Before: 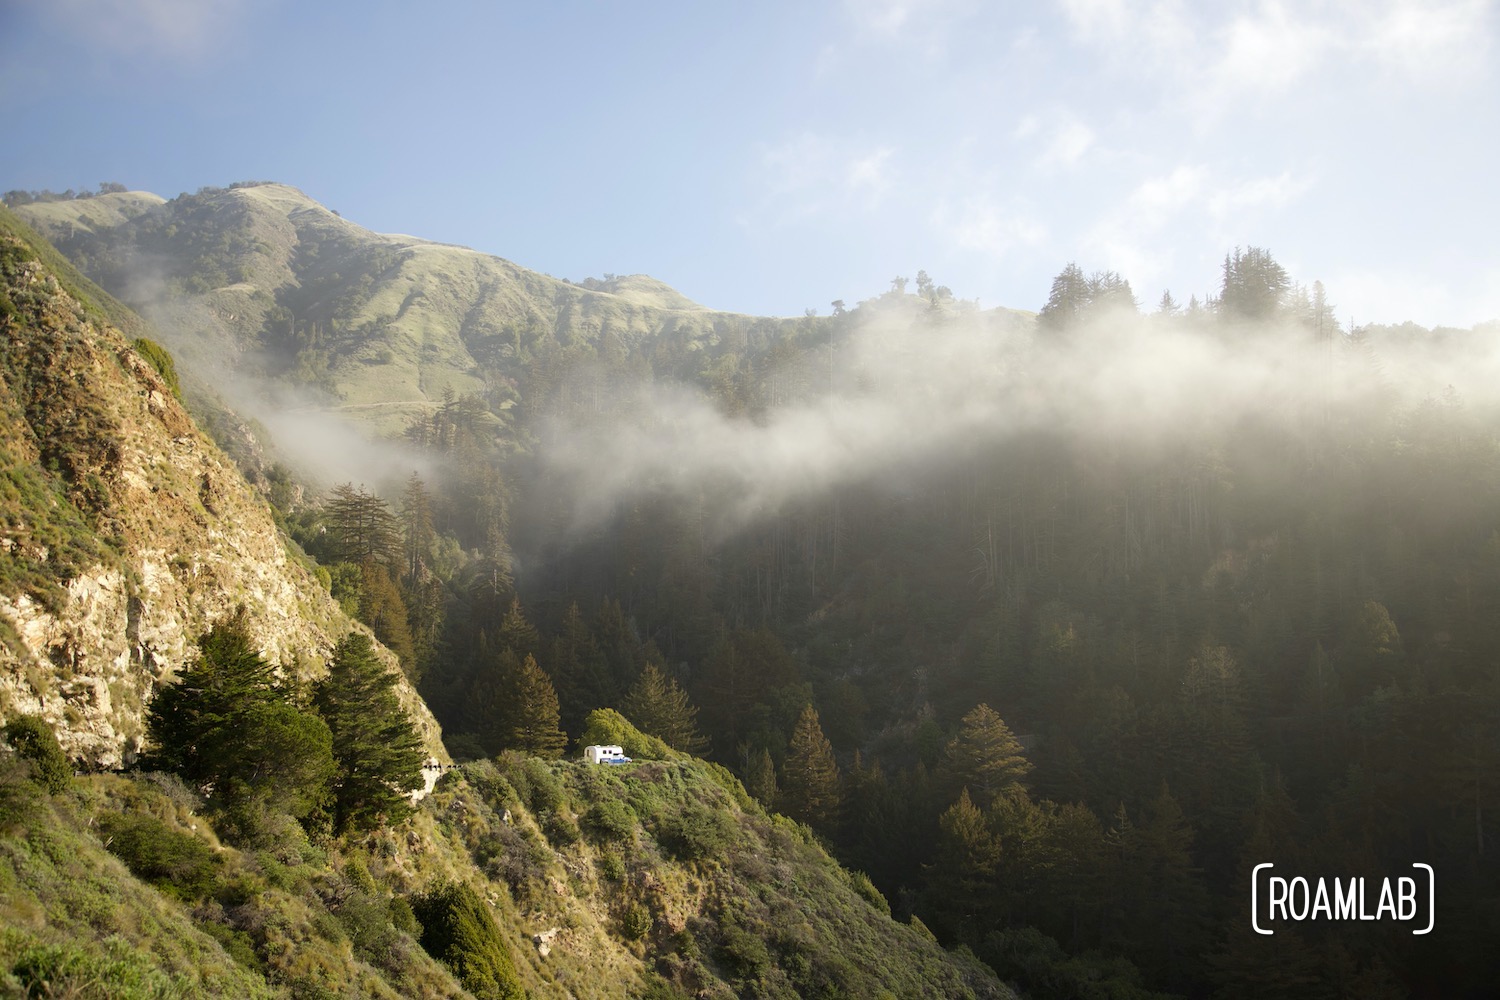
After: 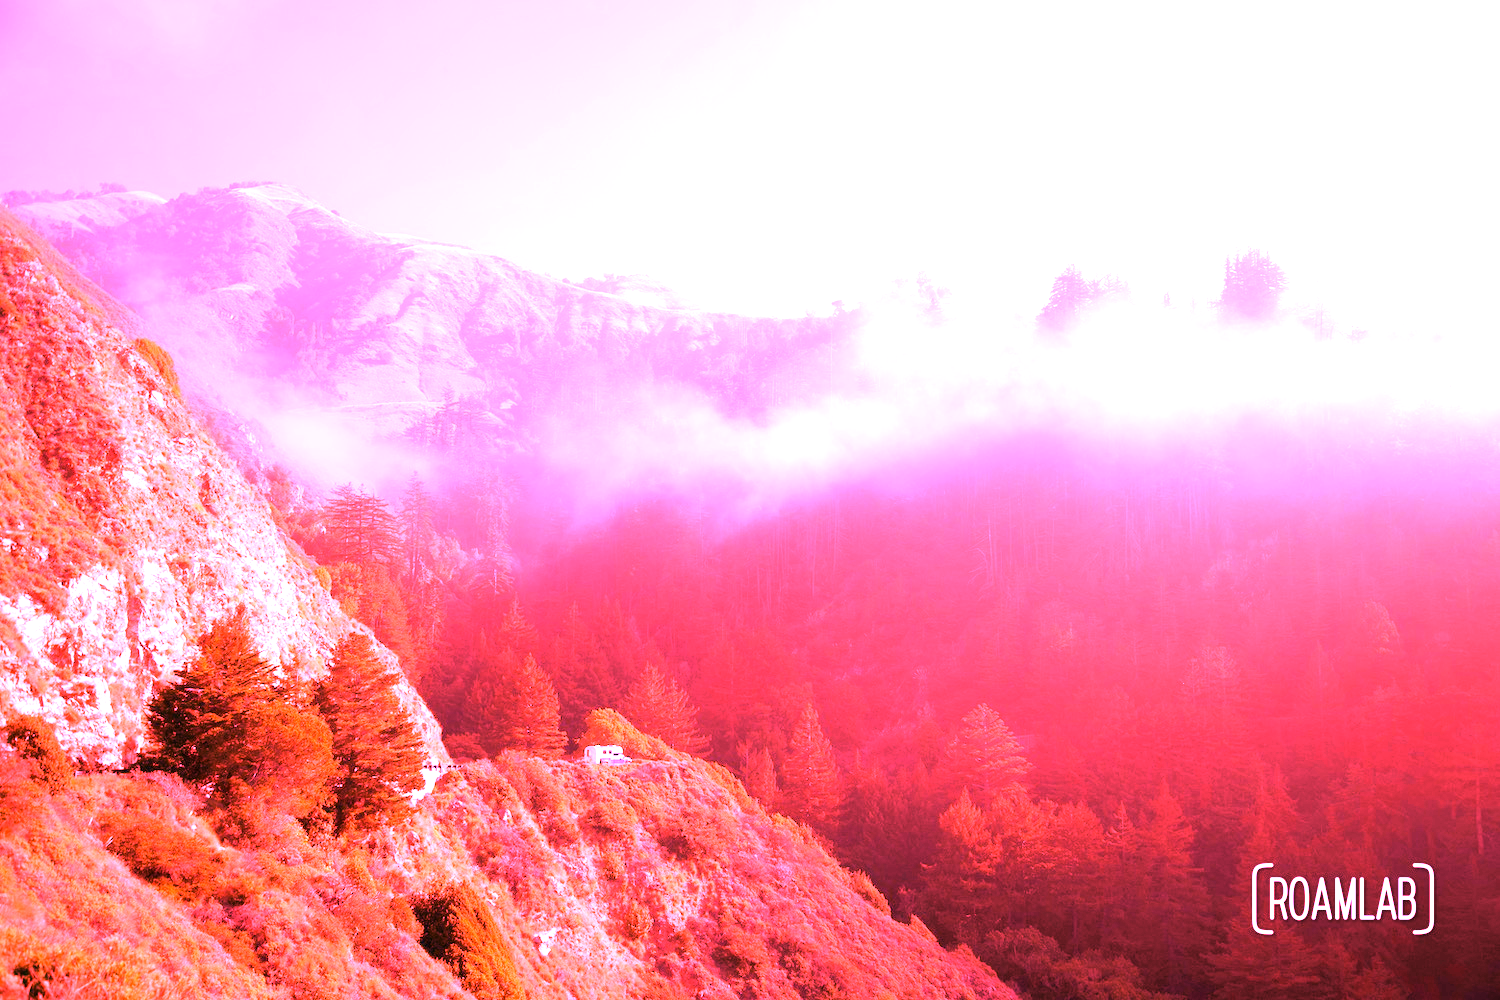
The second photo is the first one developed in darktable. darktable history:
white balance: red 4.26, blue 1.802
exposure: exposure 0.636 EV, compensate highlight preservation false
